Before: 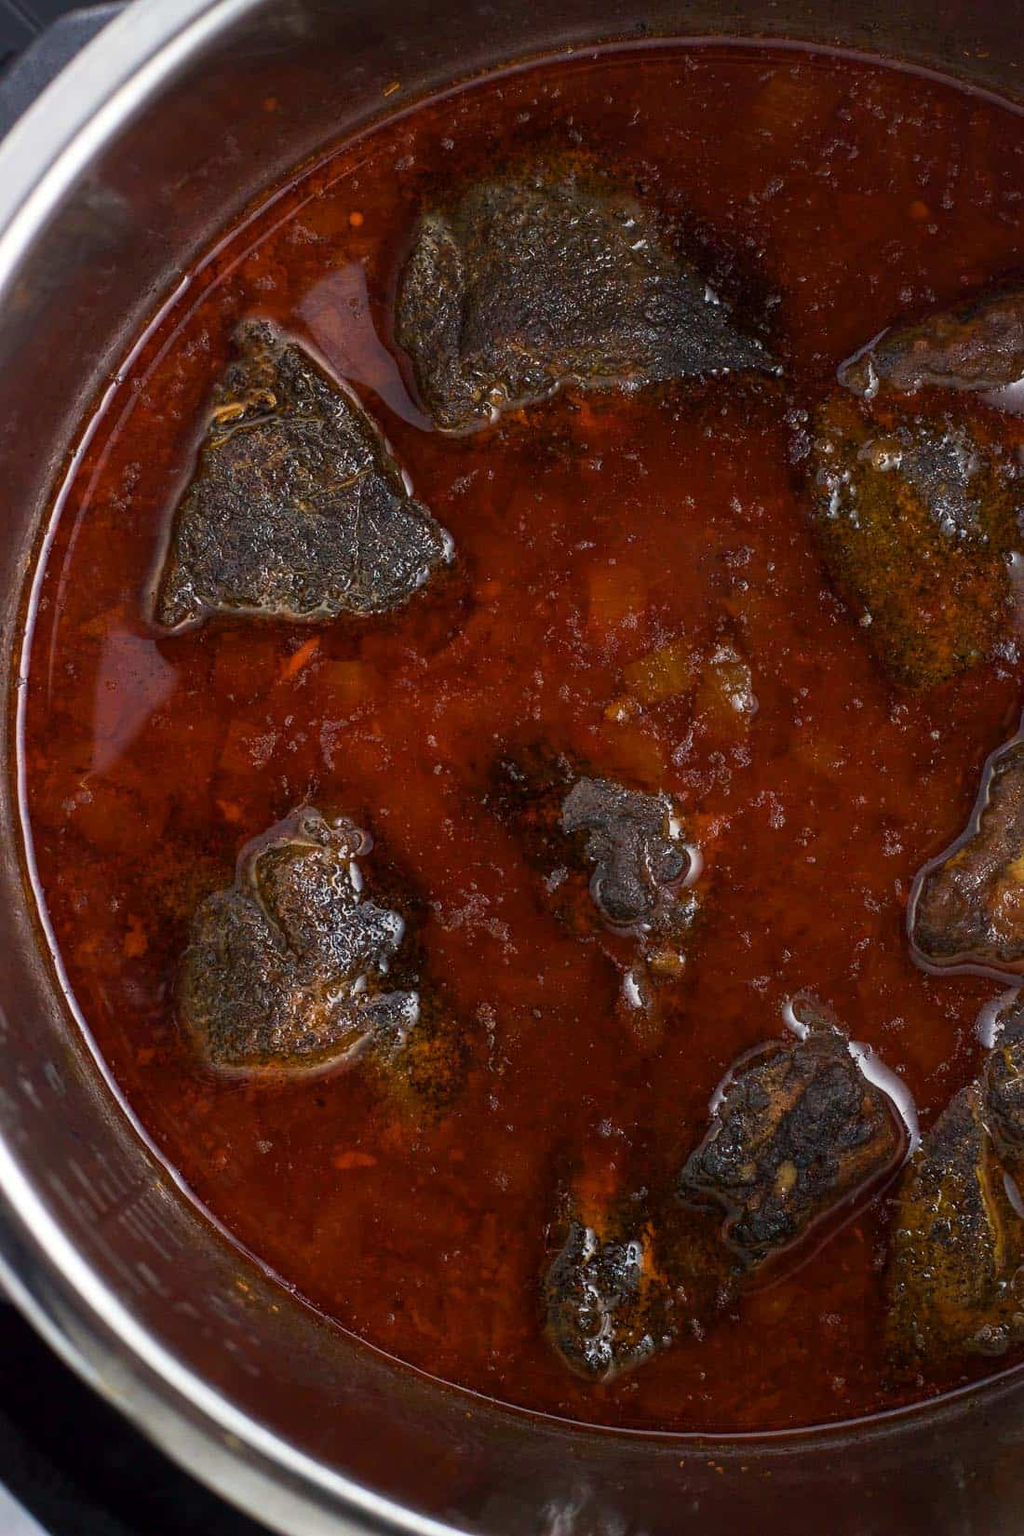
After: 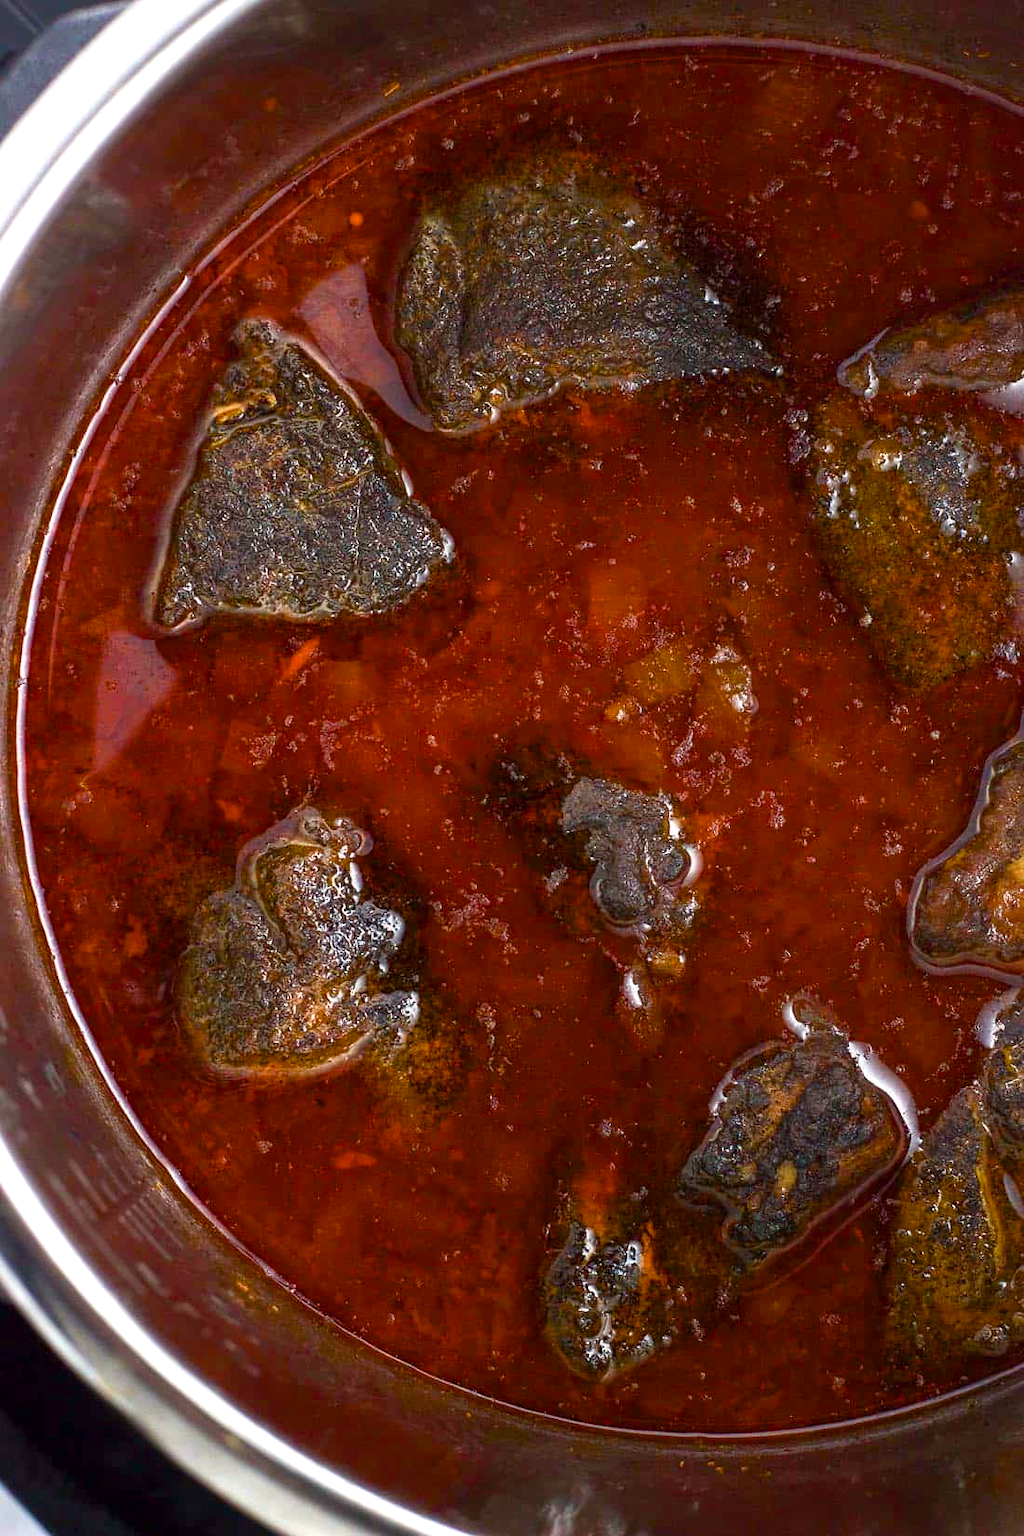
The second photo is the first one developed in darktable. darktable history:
color balance rgb: perceptual saturation grading › global saturation 20%, perceptual saturation grading › highlights -25.455%, perceptual saturation grading › shadows 24.771%
exposure: black level correction 0, exposure 0.702 EV, compensate exposure bias true, compensate highlight preservation false
